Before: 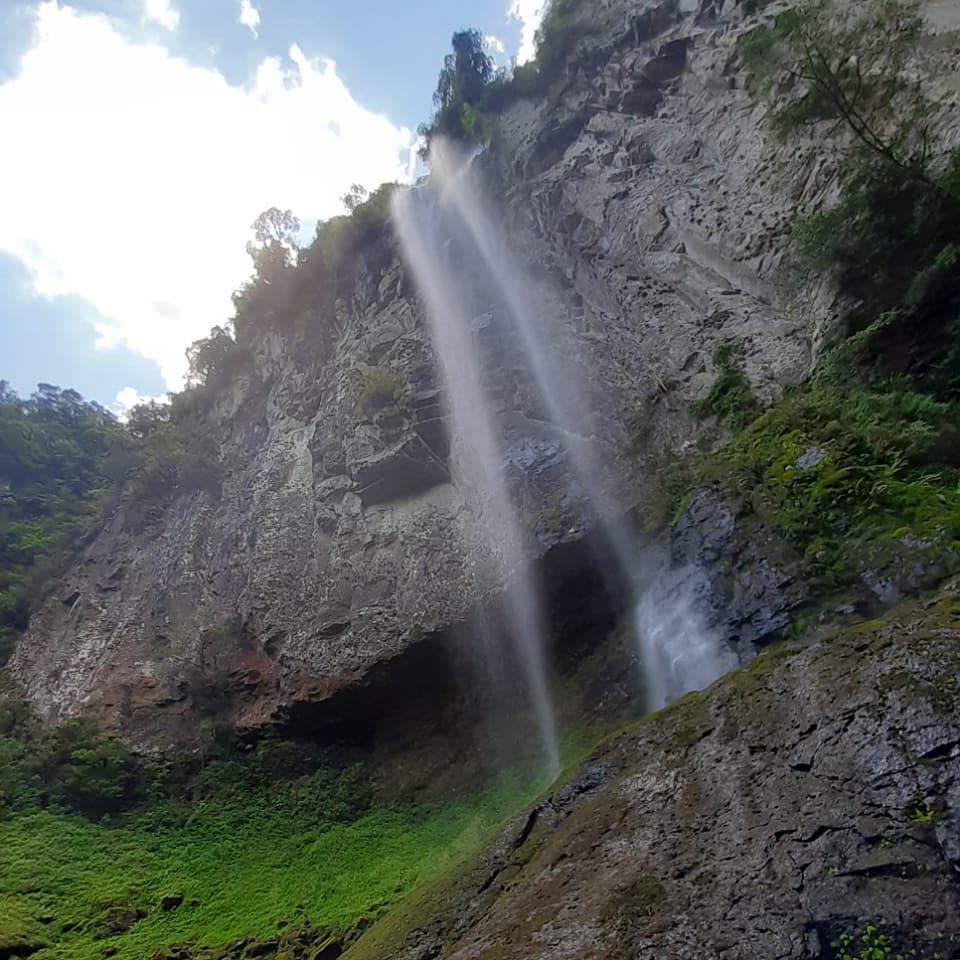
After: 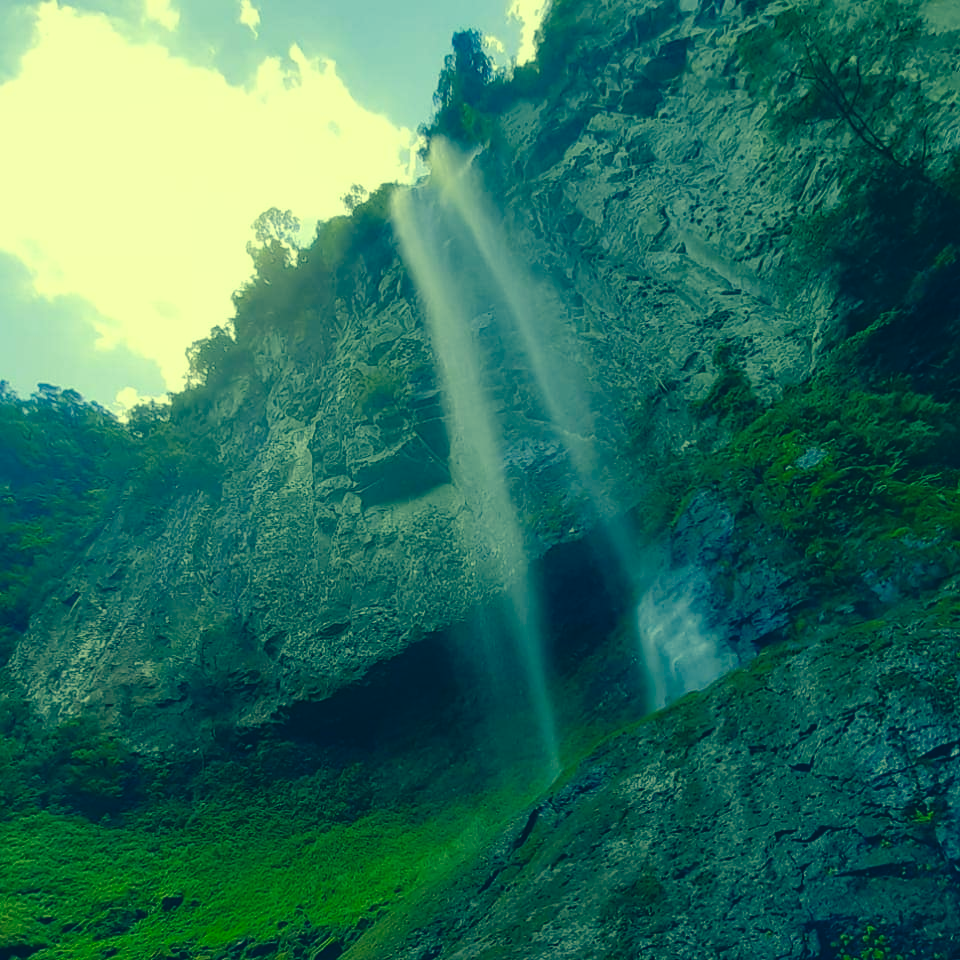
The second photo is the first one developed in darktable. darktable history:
color correction: highlights a* -15.99, highlights b* 39.83, shadows a* -39.21, shadows b* -25.56
